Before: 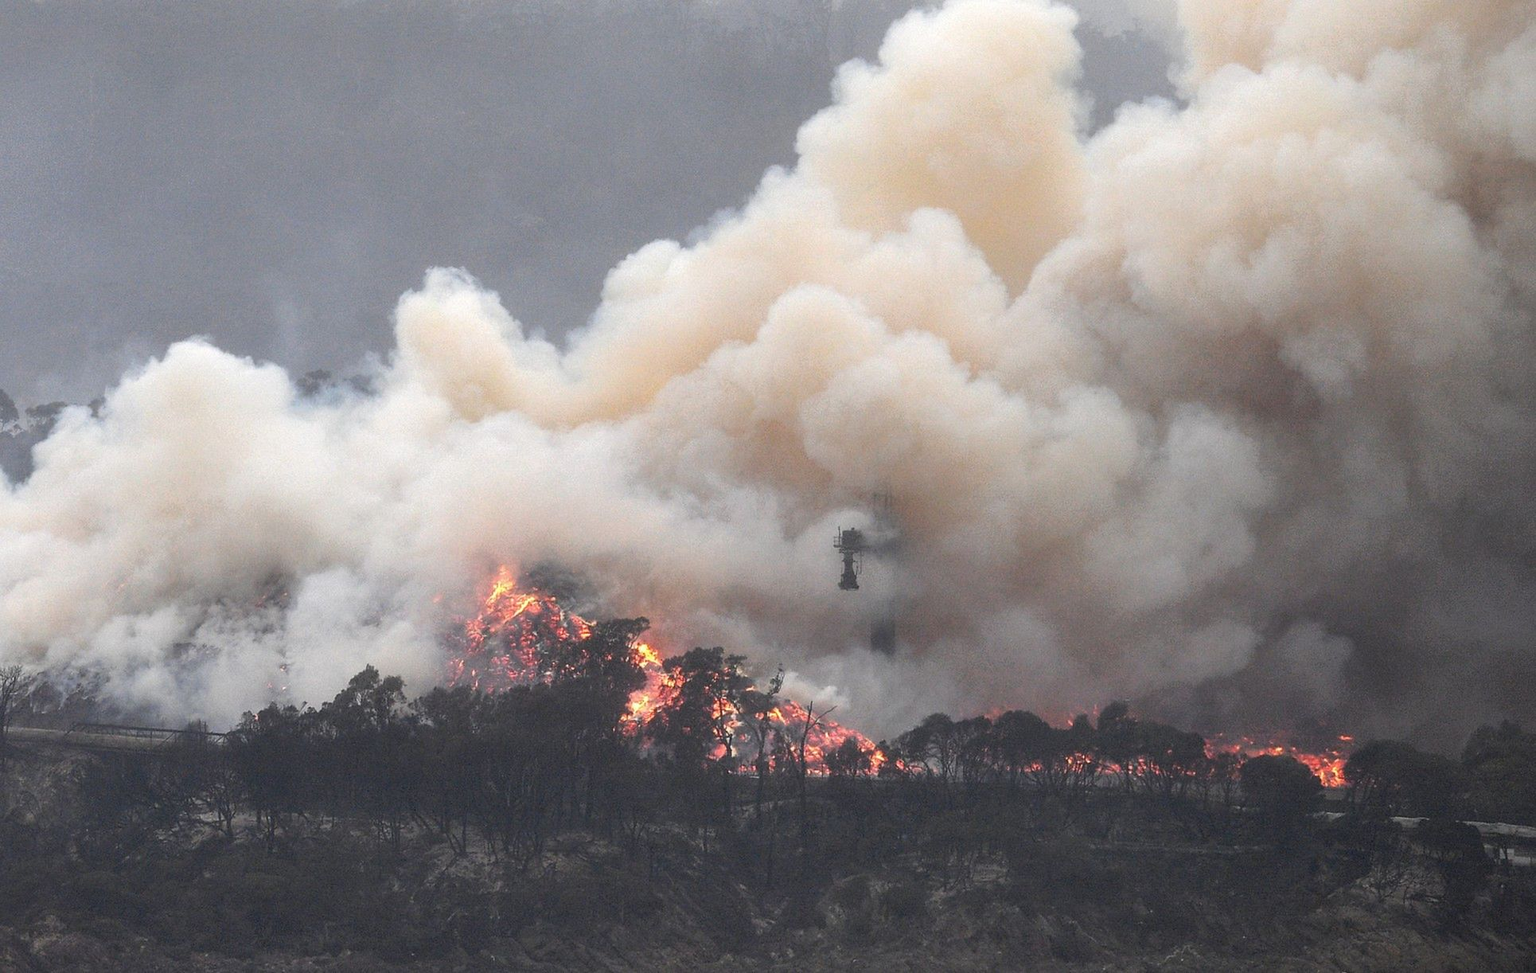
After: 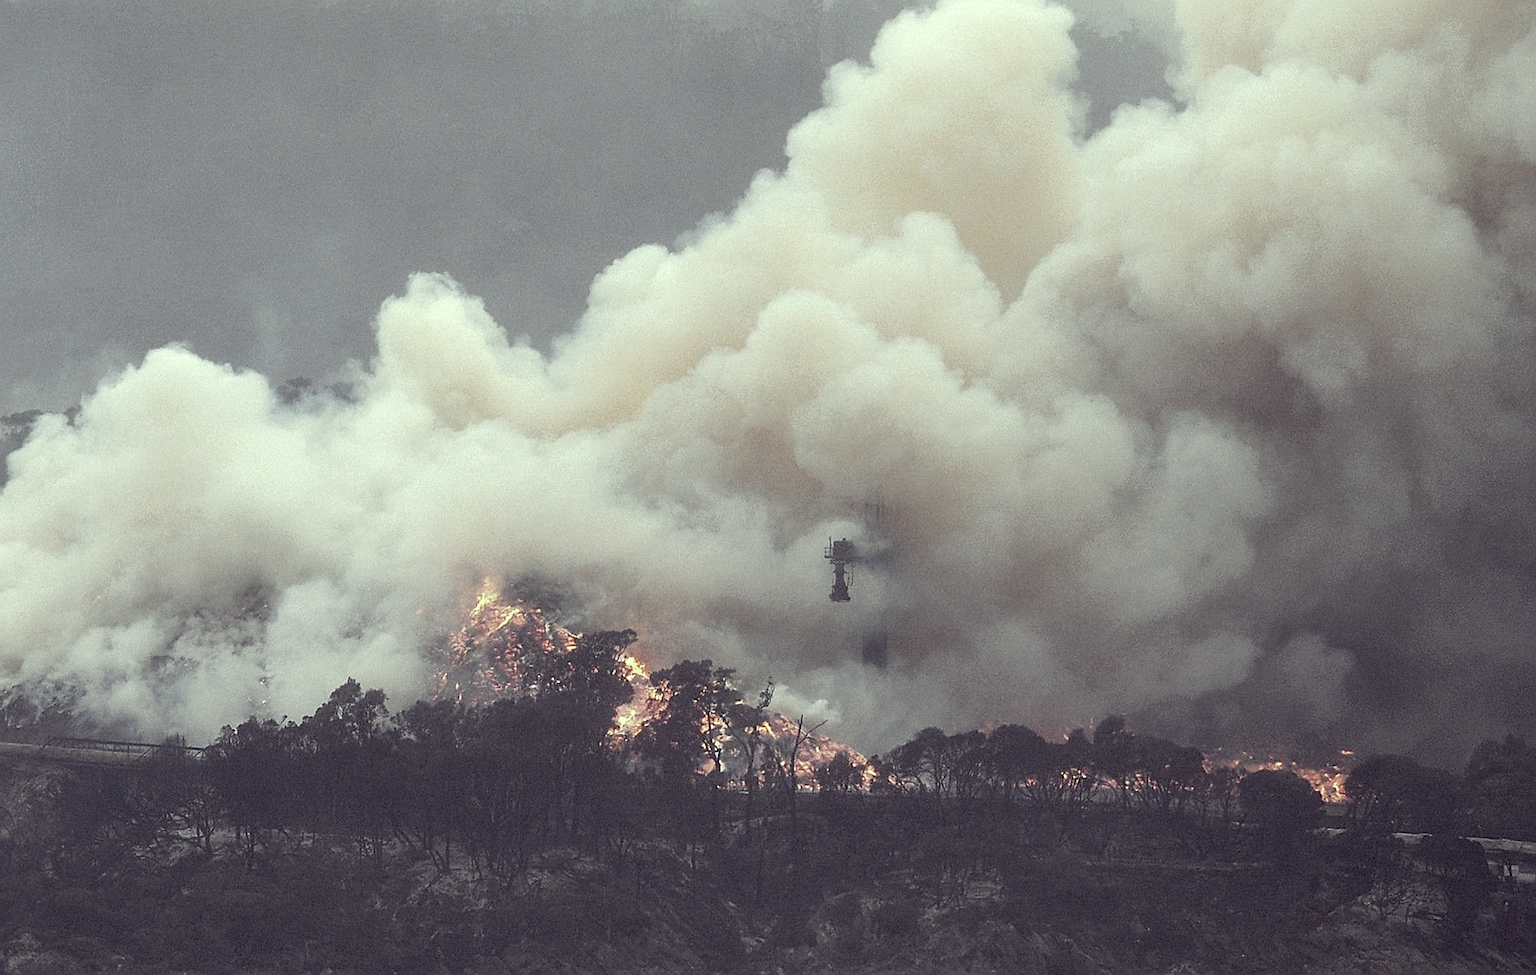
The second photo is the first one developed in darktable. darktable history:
crop: left 1.659%, right 0.276%, bottom 1.608%
color calibration: illuminant same as pipeline (D50), adaptation none (bypass), x 0.332, y 0.333, temperature 5005.49 K
sharpen: on, module defaults
color correction: highlights a* -20.82, highlights b* 20.71, shadows a* 19.26, shadows b* -20.15, saturation 0.457
